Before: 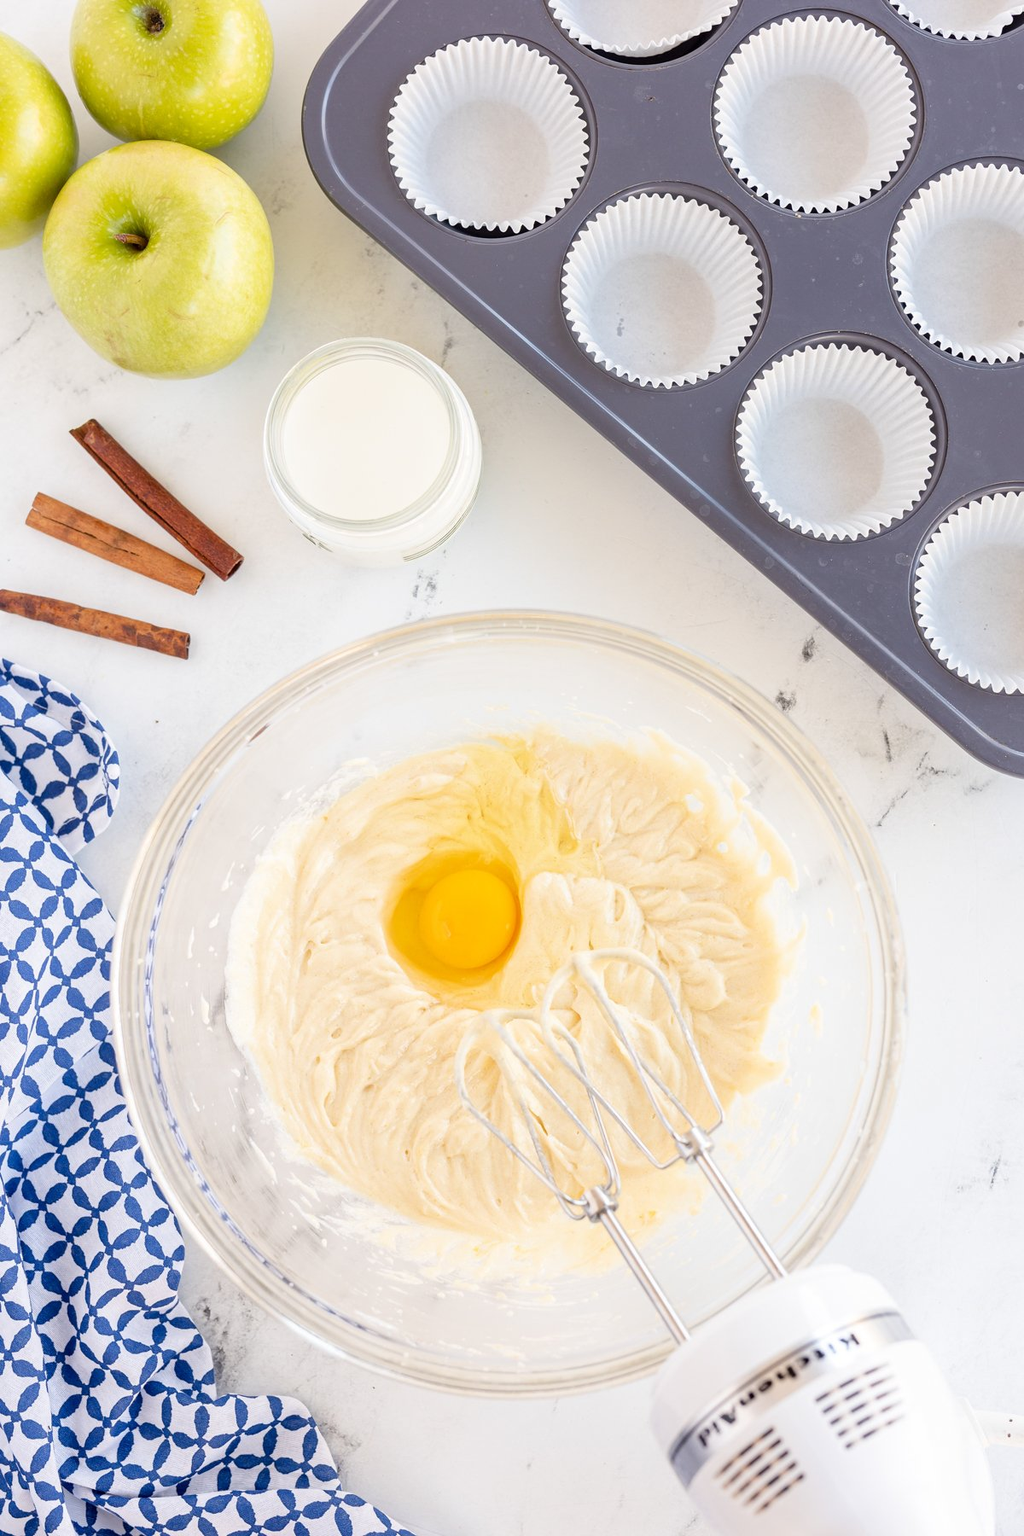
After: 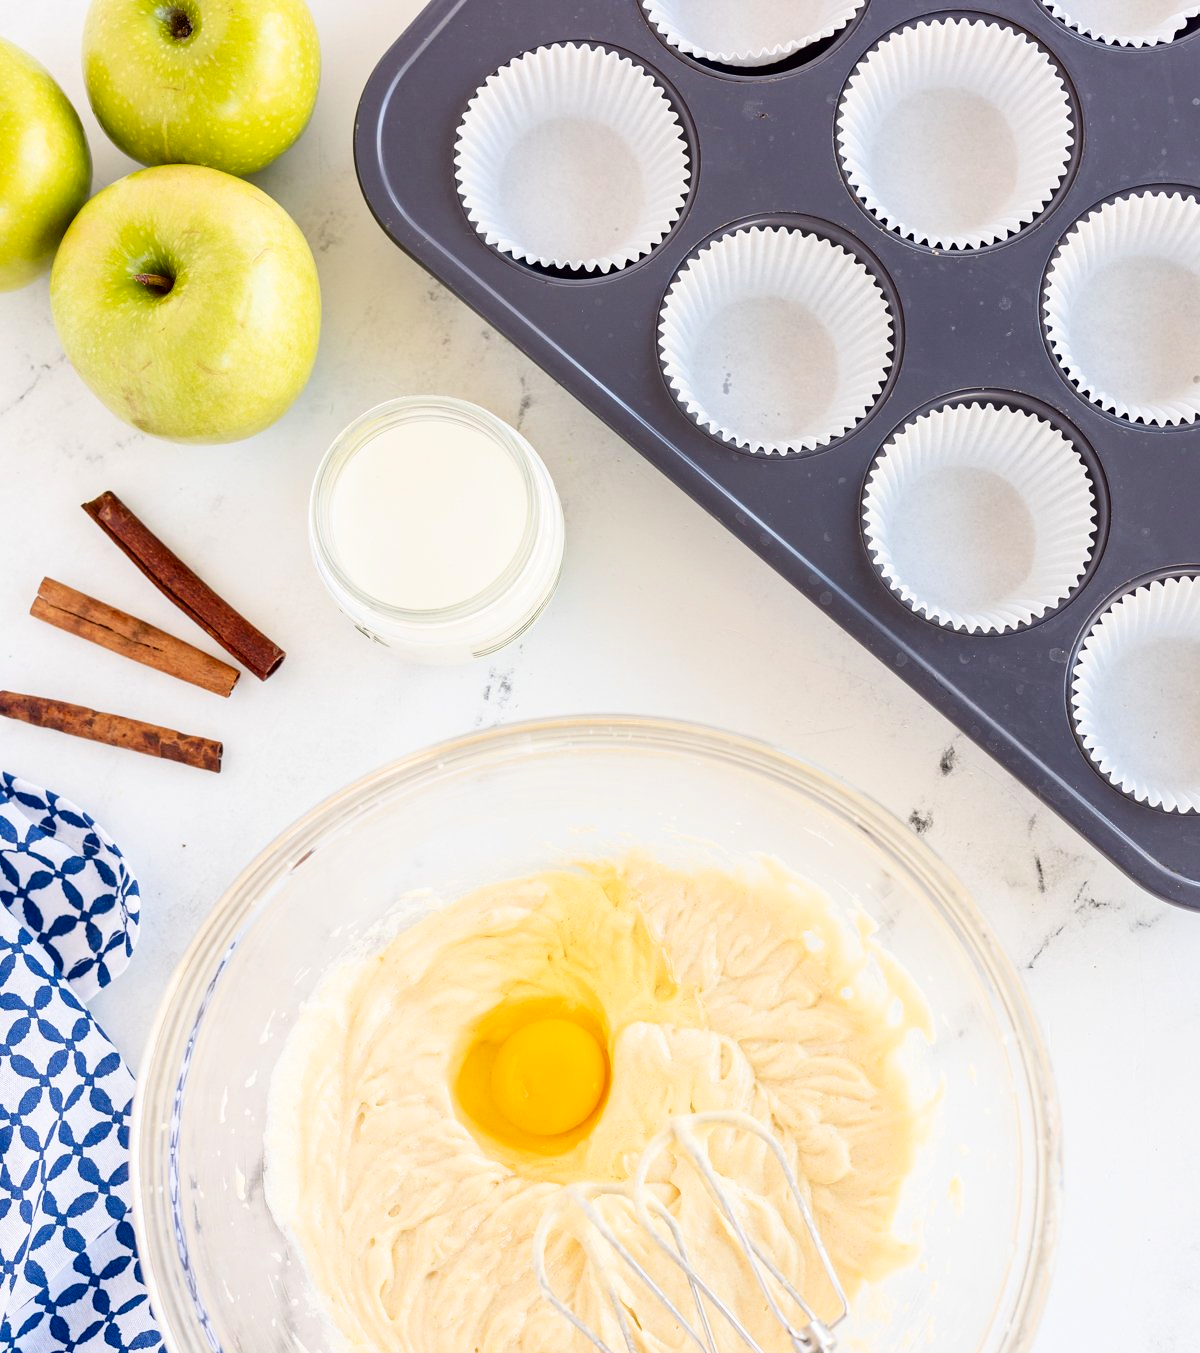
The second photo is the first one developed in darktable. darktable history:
crop: bottom 24.785%
contrast brightness saturation: contrast 0.201, brightness -0.11, saturation 0.102
